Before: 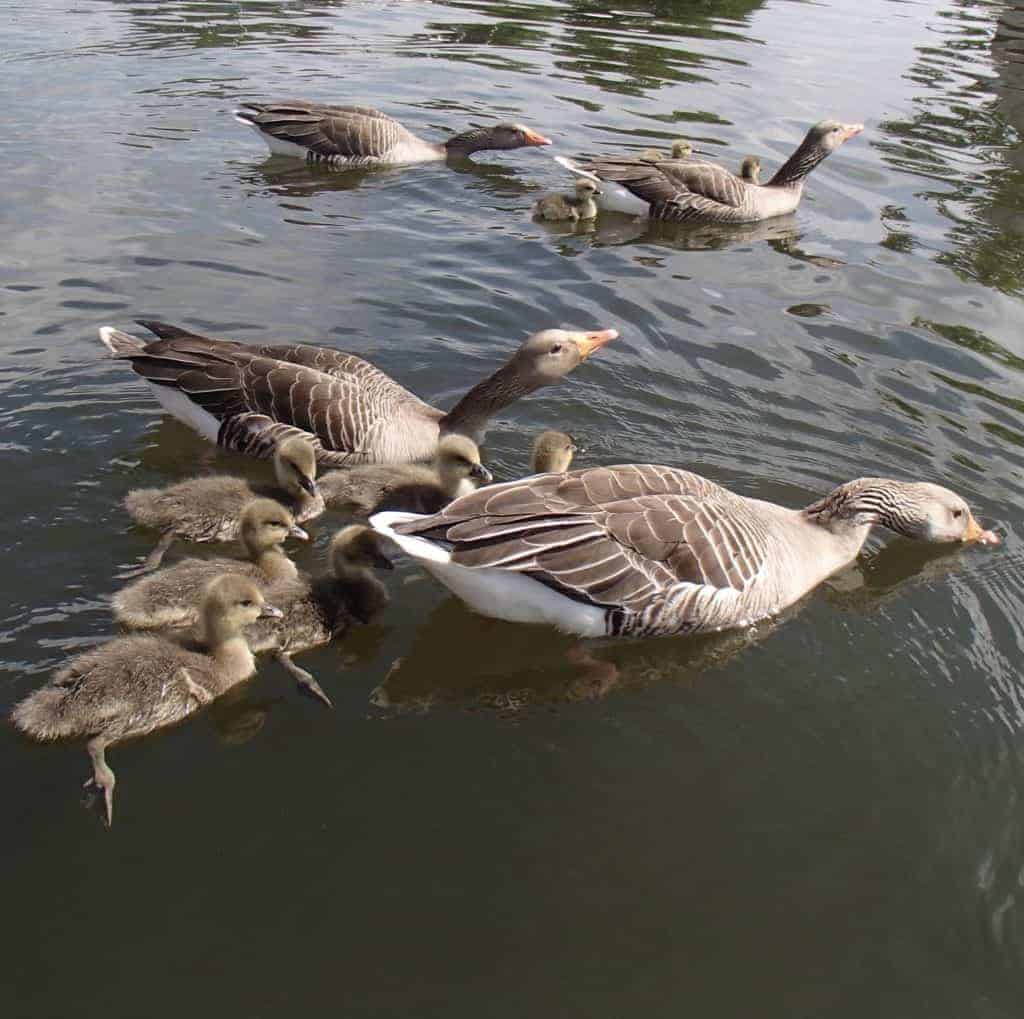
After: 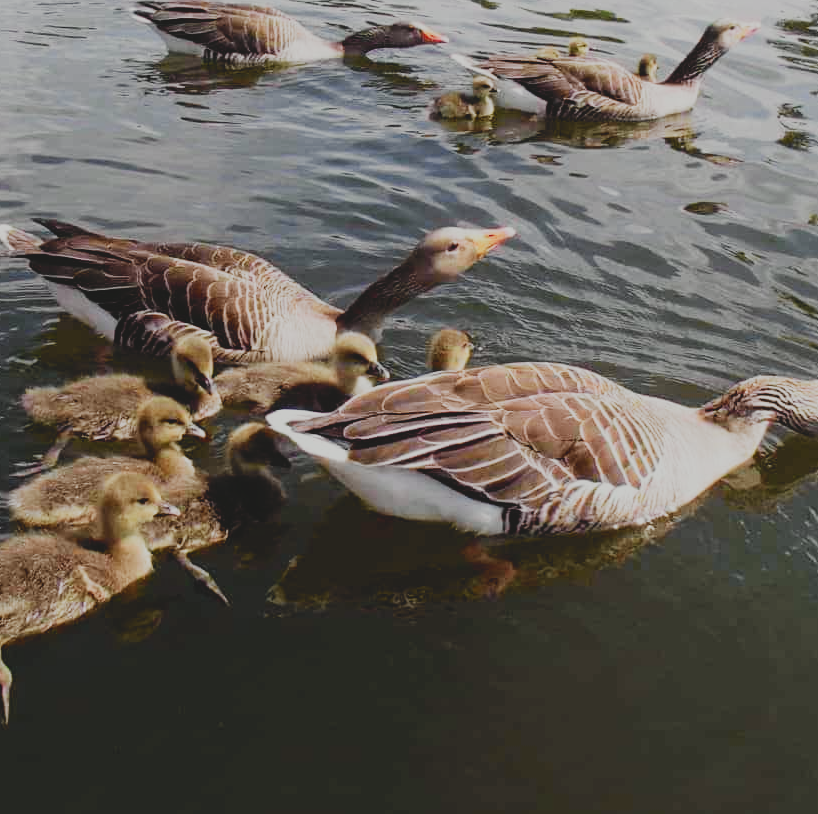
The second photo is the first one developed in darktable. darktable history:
contrast brightness saturation: contrast -0.28
tone curve: curves: ch0 [(0, 0) (0.037, 0.025) (0.131, 0.093) (0.275, 0.256) (0.497, 0.51) (0.617, 0.643) (0.704, 0.732) (0.813, 0.832) (0.911, 0.925) (0.997, 0.995)]; ch1 [(0, 0) (0.301, 0.3) (0.444, 0.45) (0.493, 0.495) (0.507, 0.503) (0.534, 0.533) (0.582, 0.58) (0.658, 0.693) (0.746, 0.77) (1, 1)]; ch2 [(0, 0) (0.246, 0.233) (0.36, 0.352) (0.415, 0.418) (0.476, 0.492) (0.502, 0.504) (0.525, 0.518) (0.539, 0.544) (0.586, 0.602) (0.634, 0.651) (0.706, 0.727) (0.853, 0.852) (1, 0.951)], color space Lab, independent channels, preserve colors none
crop and rotate: left 10.071%, top 10.071%, right 10.02%, bottom 10.02%
sigmoid: contrast 1.8, skew -0.2, preserve hue 0%, red attenuation 0.1, red rotation 0.035, green attenuation 0.1, green rotation -0.017, blue attenuation 0.15, blue rotation -0.052, base primaries Rec2020
